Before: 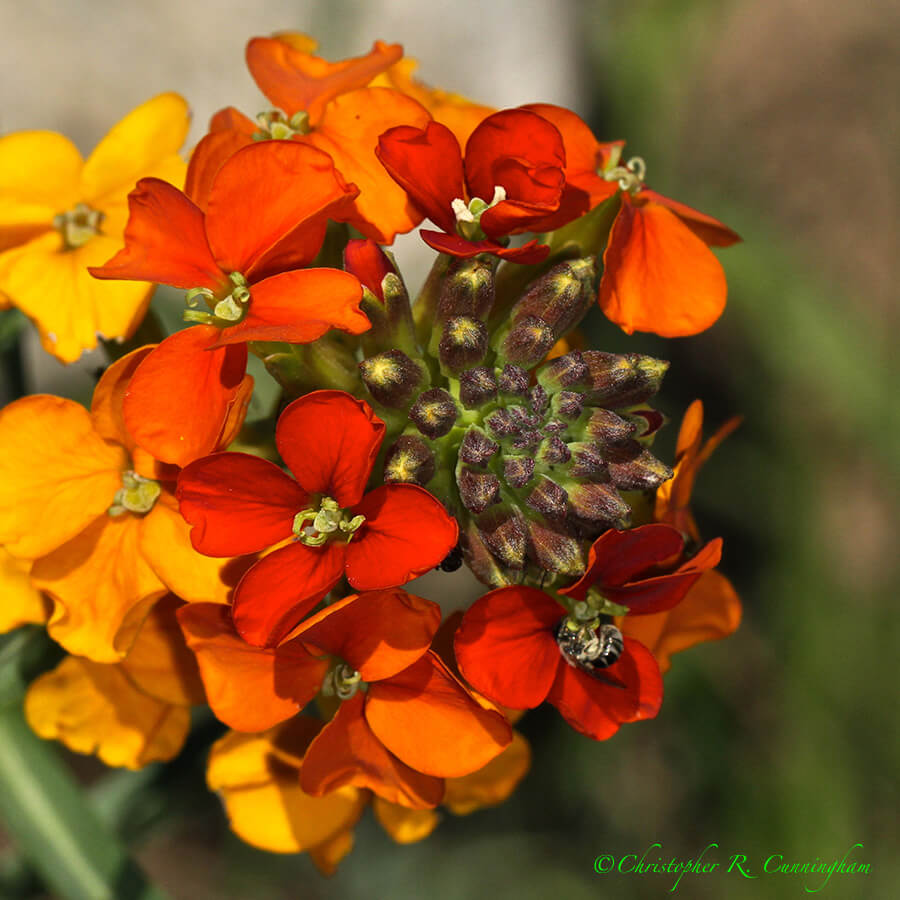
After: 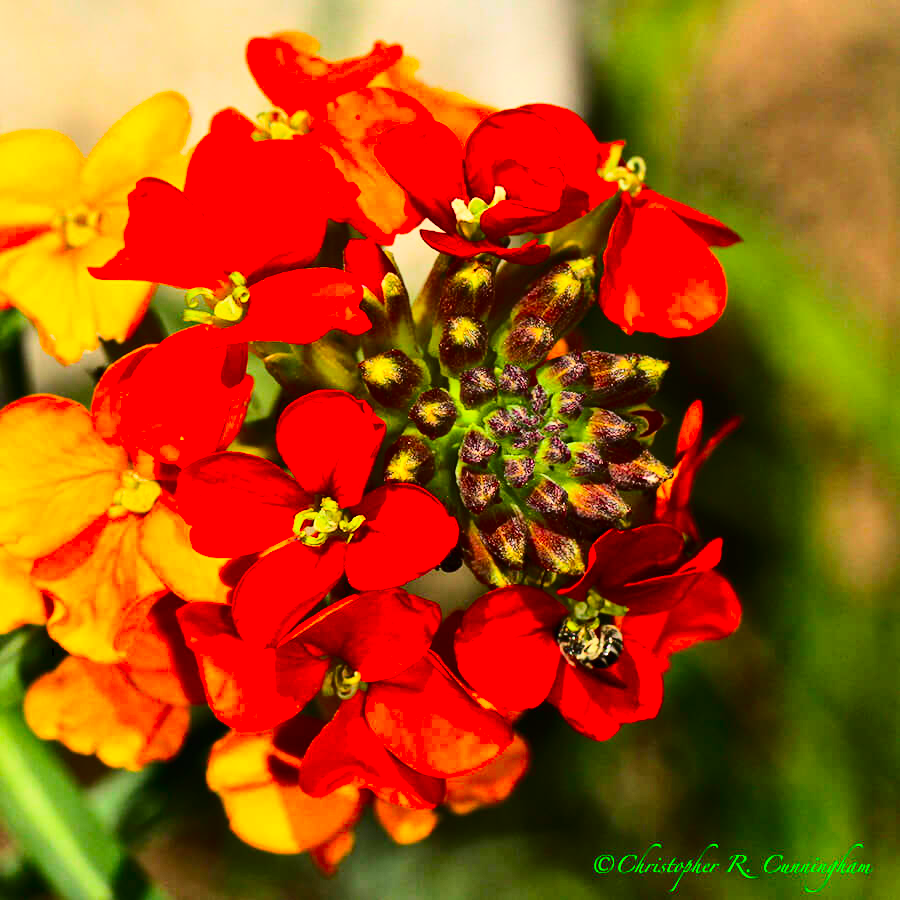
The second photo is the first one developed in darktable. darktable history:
base curve: curves: ch0 [(0, 0) (0.028, 0.03) (0.121, 0.232) (0.46, 0.748) (0.859, 0.968) (1, 1)]
contrast brightness saturation: contrast 0.26, brightness 0.02, saturation 0.87
tone curve: curves: ch0 [(0, 0) (0.915, 0.89) (1, 1)]
